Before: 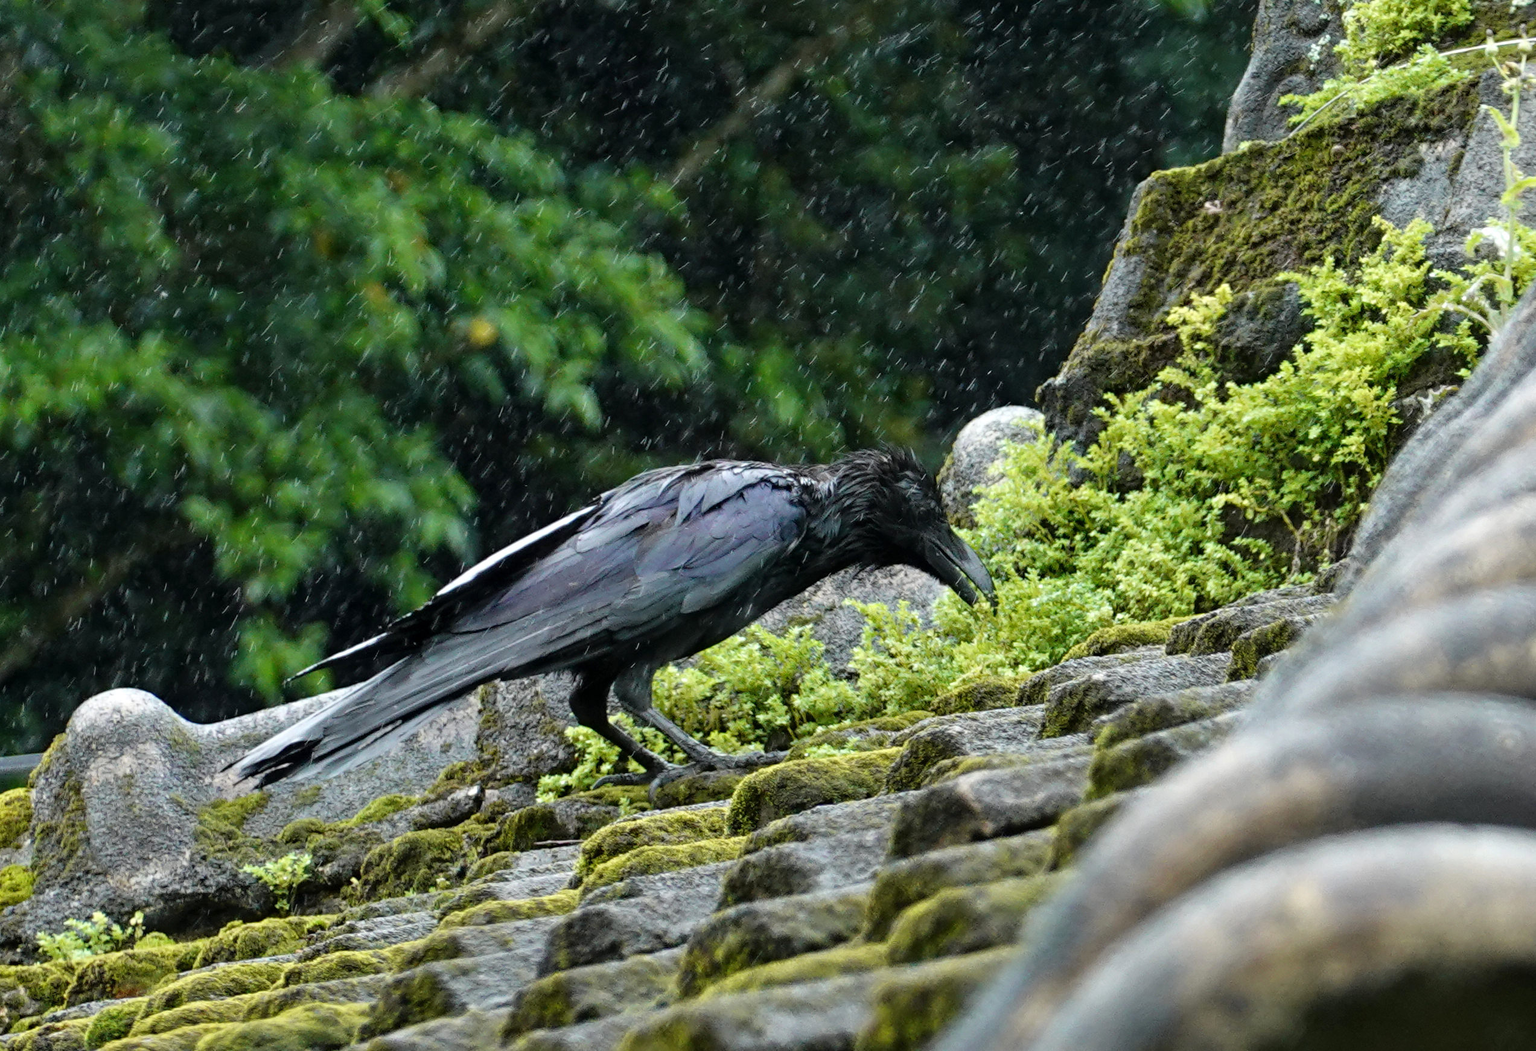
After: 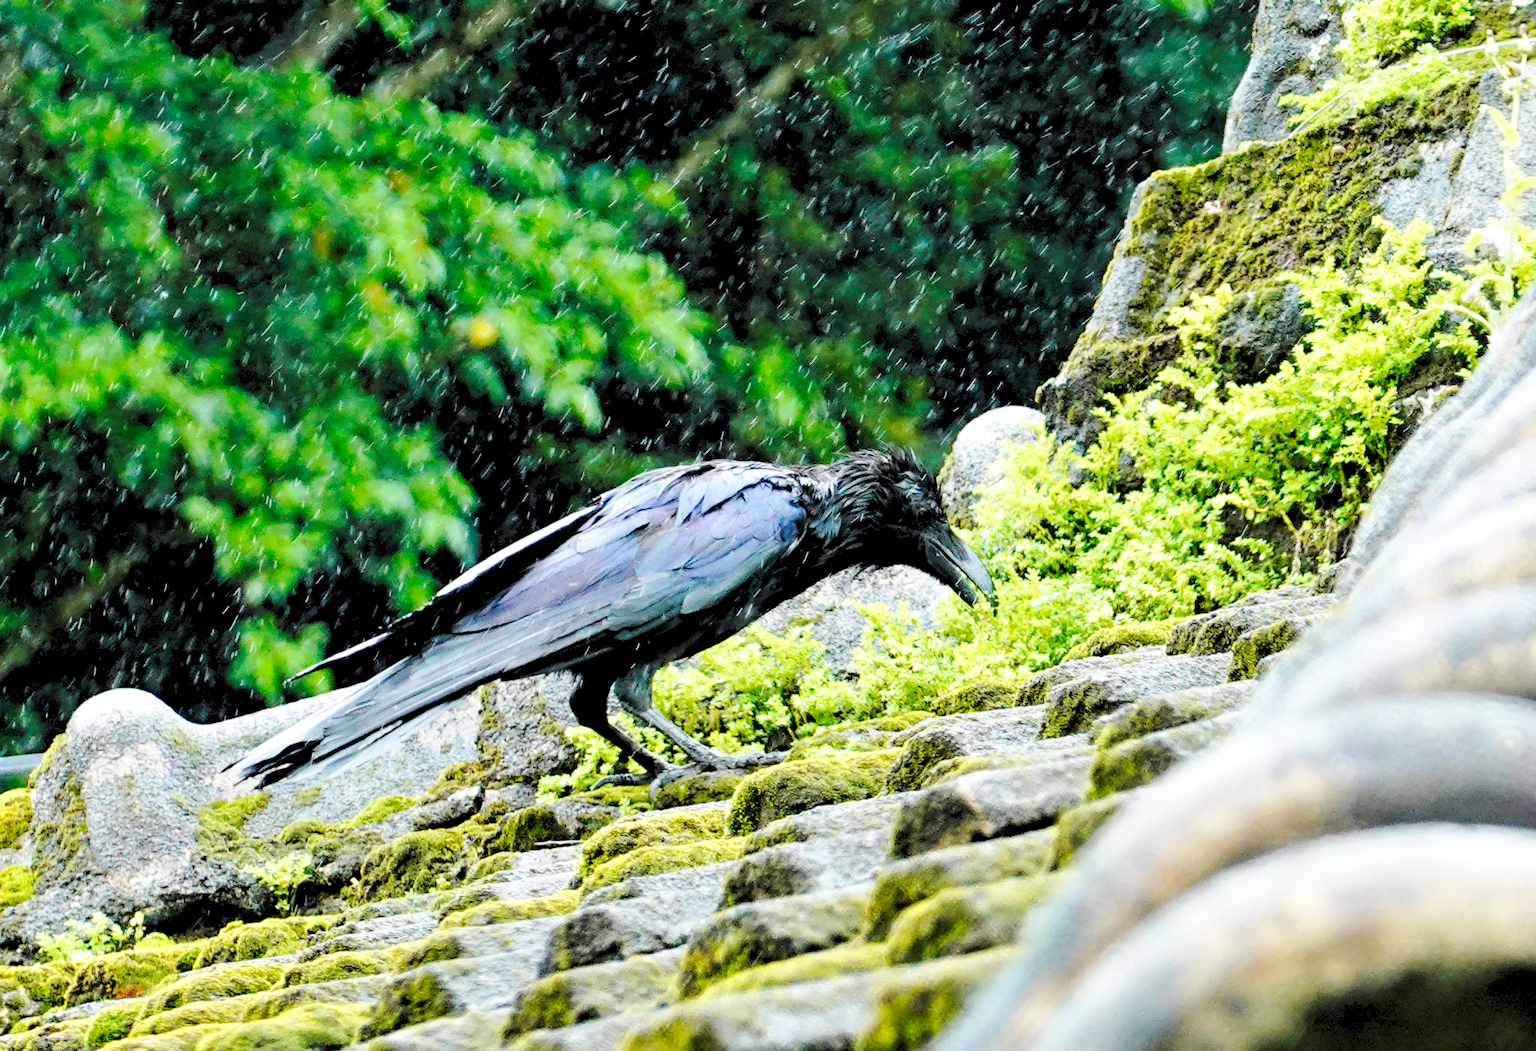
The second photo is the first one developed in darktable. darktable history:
base curve: curves: ch0 [(0, 0) (0.028, 0.03) (0.121, 0.232) (0.46, 0.748) (0.859, 0.968) (1, 1)], preserve colors none
levels: levels [0.072, 0.414, 0.976]
